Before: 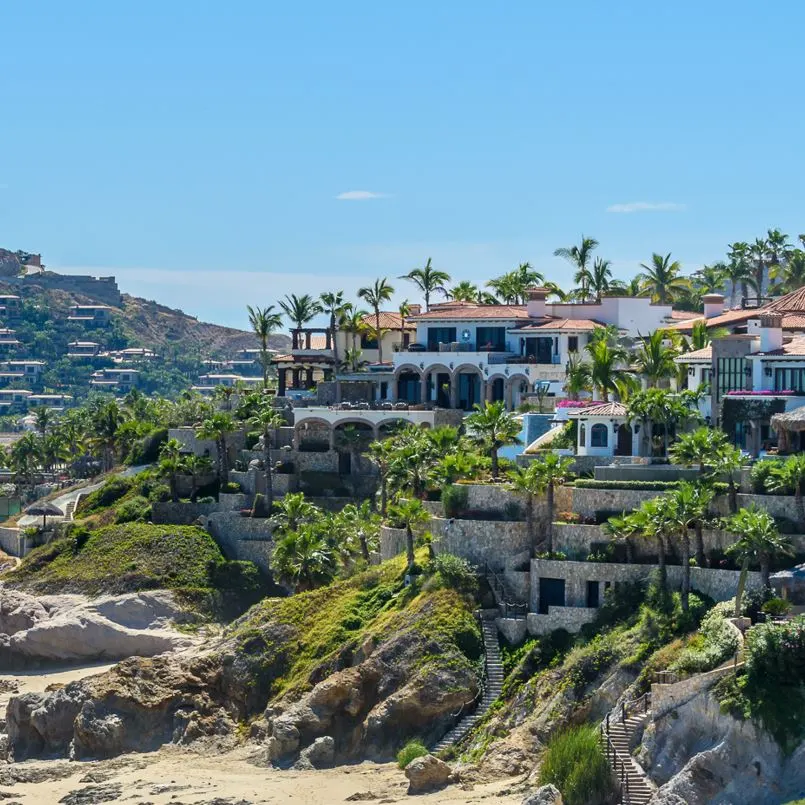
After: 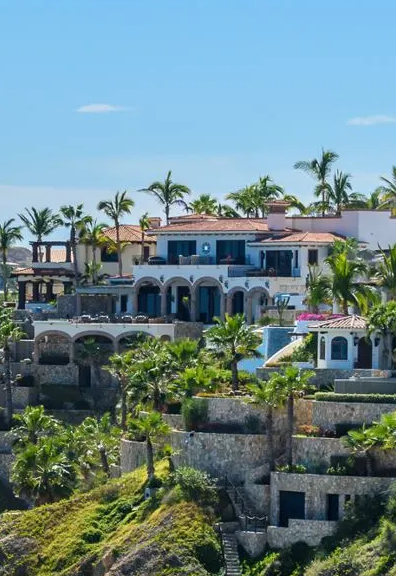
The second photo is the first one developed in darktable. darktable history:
crop: left 32.309%, top 10.929%, right 18.388%, bottom 17.445%
